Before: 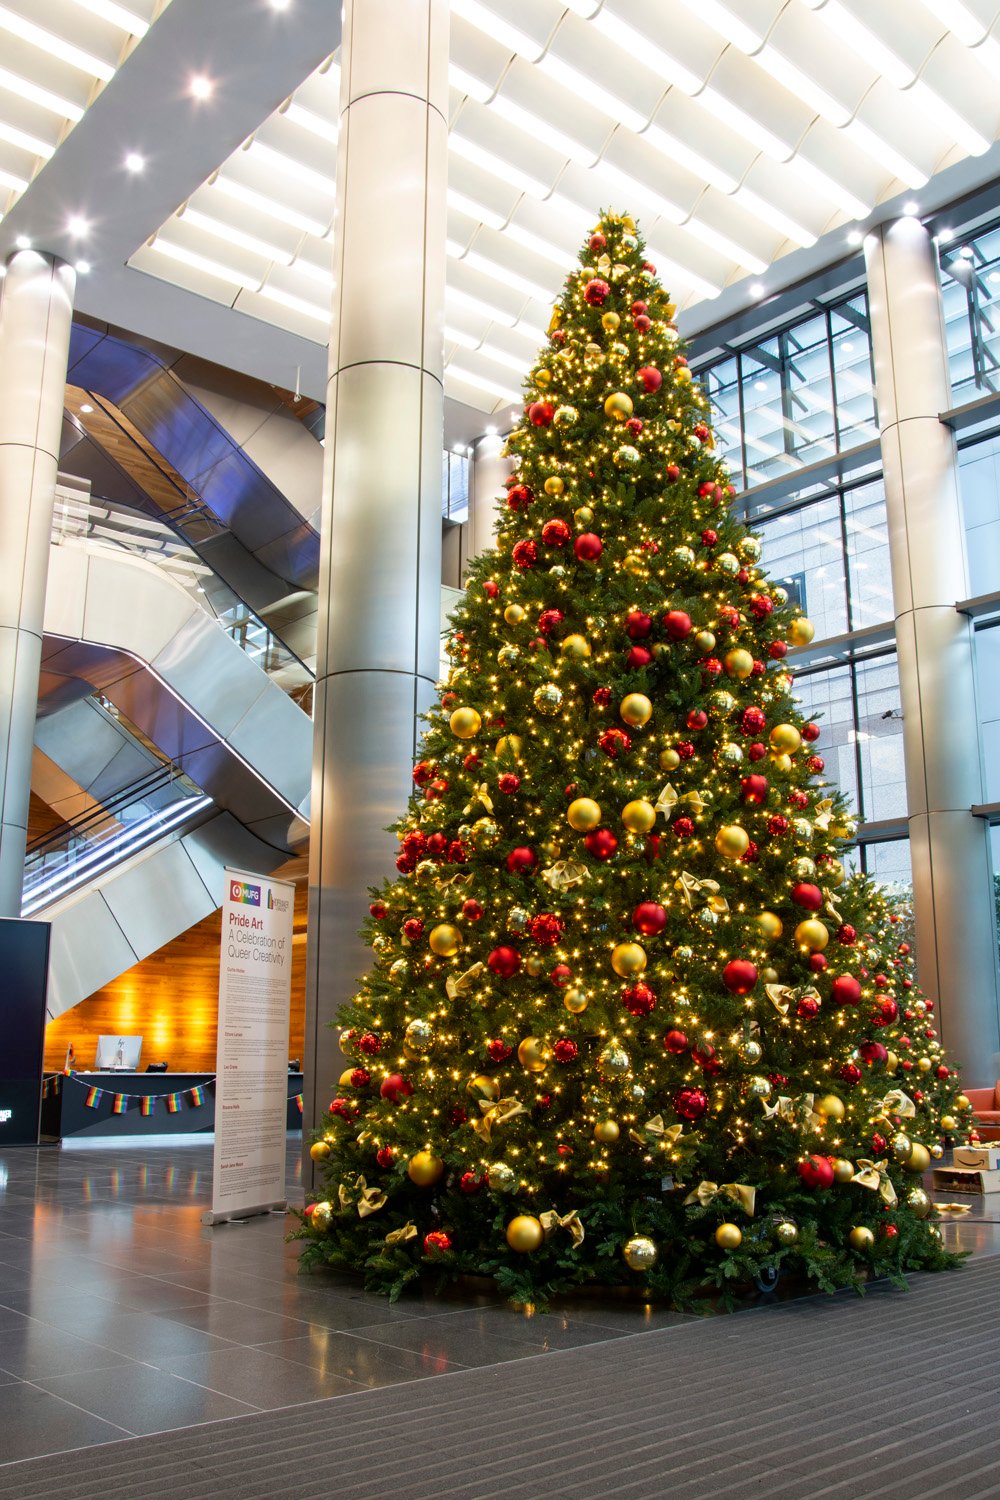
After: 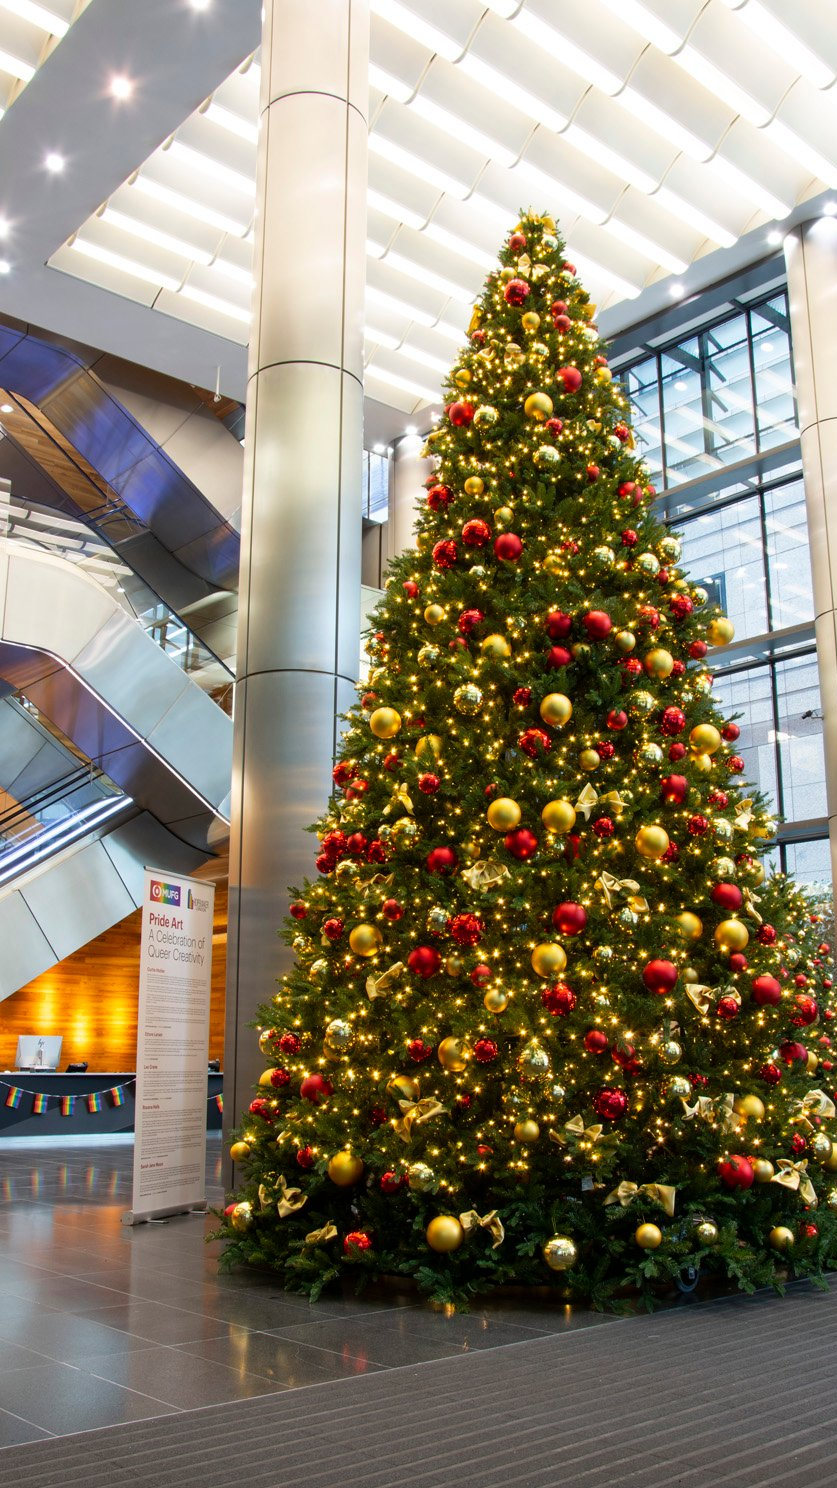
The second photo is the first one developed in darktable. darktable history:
crop: left 8.026%, right 7.374%
exposure: compensate highlight preservation false
